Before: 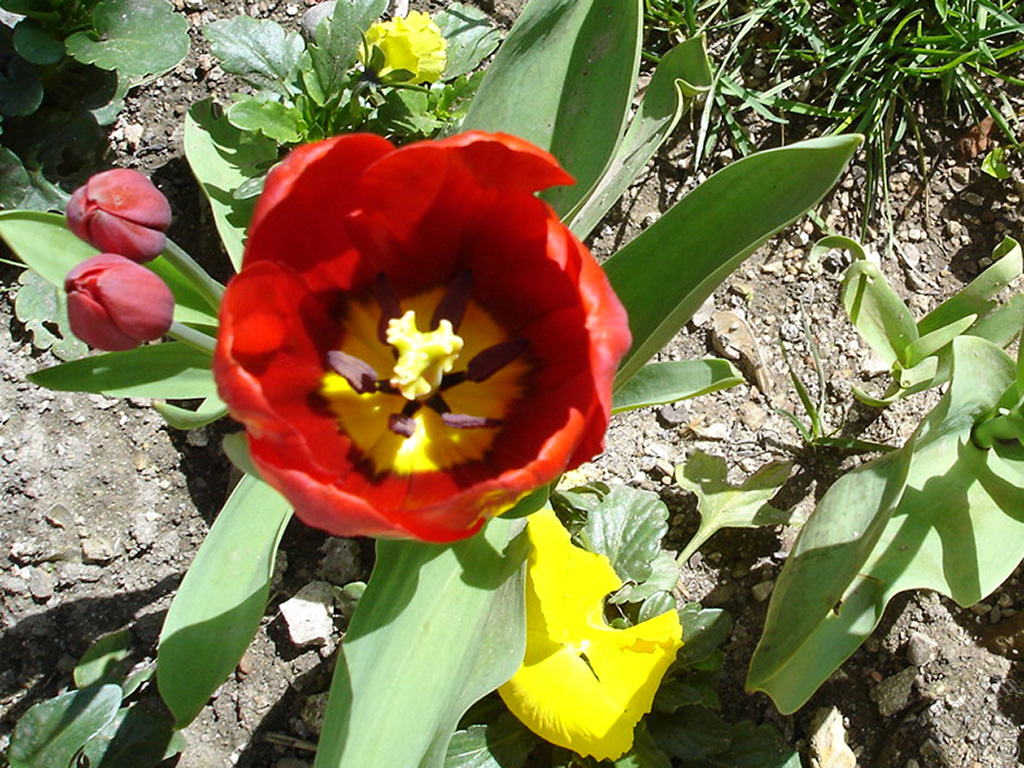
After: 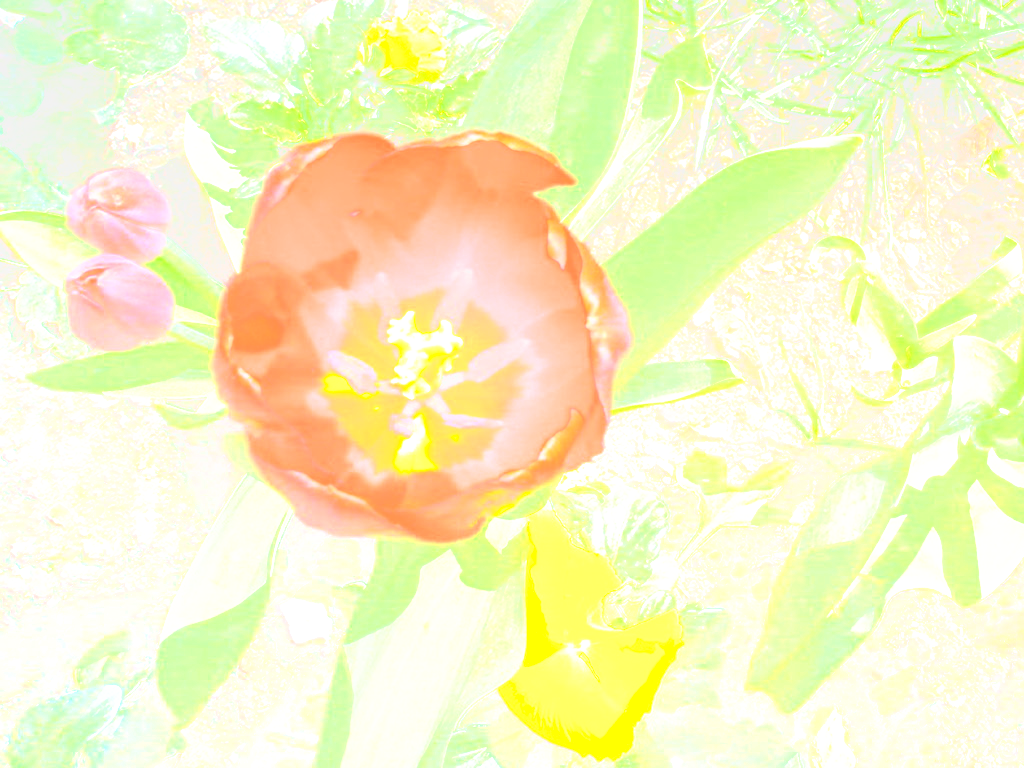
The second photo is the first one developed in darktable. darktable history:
tone curve: curves: ch0 [(0, 0) (0.003, 0.028) (0.011, 0.028) (0.025, 0.026) (0.044, 0.036) (0.069, 0.06) (0.1, 0.101) (0.136, 0.15) (0.177, 0.203) (0.224, 0.271) (0.277, 0.345) (0.335, 0.422) (0.399, 0.515) (0.468, 0.611) (0.543, 0.716) (0.623, 0.826) (0.709, 0.942) (0.801, 0.992) (0.898, 1) (1, 1)], preserve colors none
bloom: size 70%, threshold 25%, strength 70%
